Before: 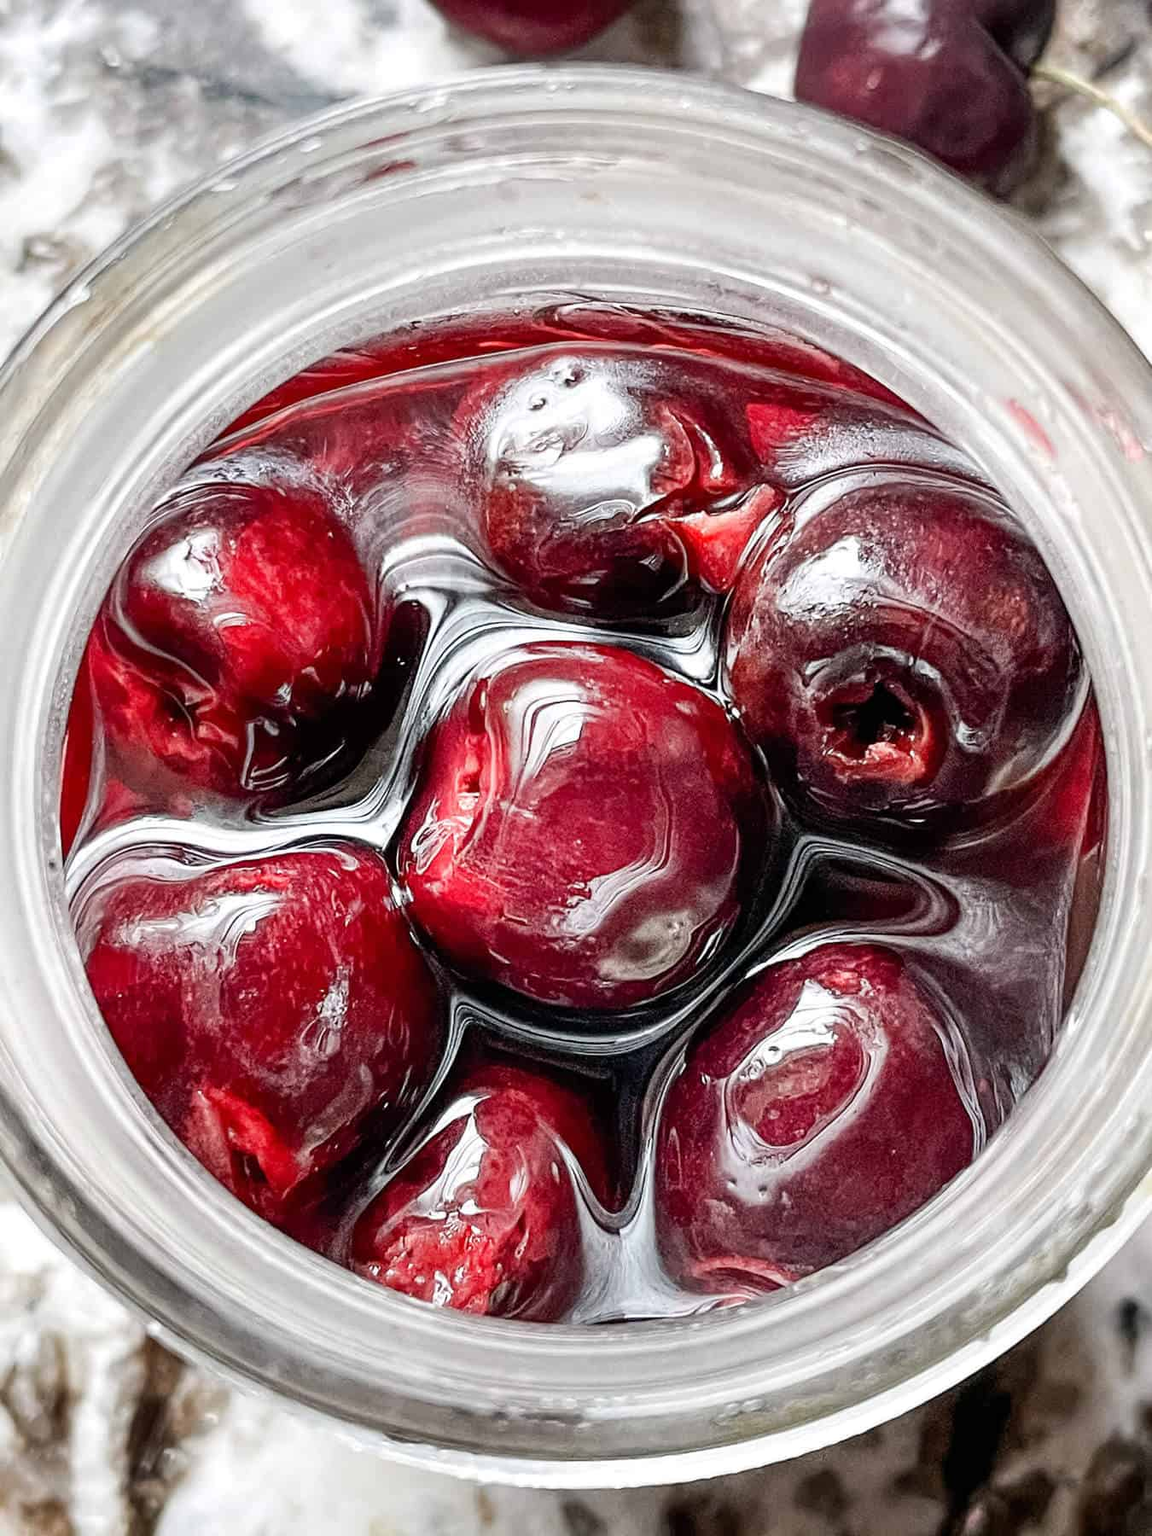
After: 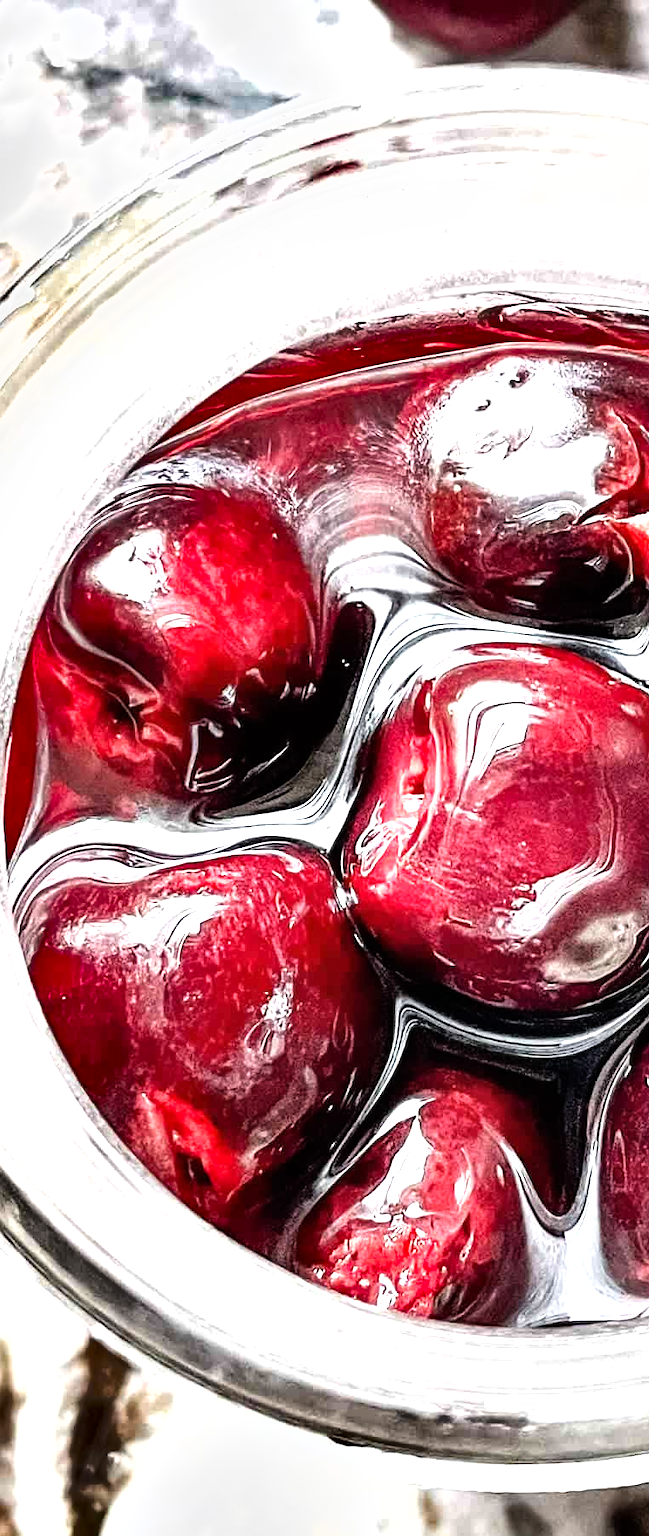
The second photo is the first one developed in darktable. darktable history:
crop: left 4.895%, right 38.796%
tone equalizer: -8 EV -1.05 EV, -7 EV -1.02 EV, -6 EV -0.86 EV, -5 EV -0.584 EV, -3 EV 0.571 EV, -2 EV 0.85 EV, -1 EV 1.01 EV, +0 EV 1.05 EV
shadows and highlights: soften with gaussian
